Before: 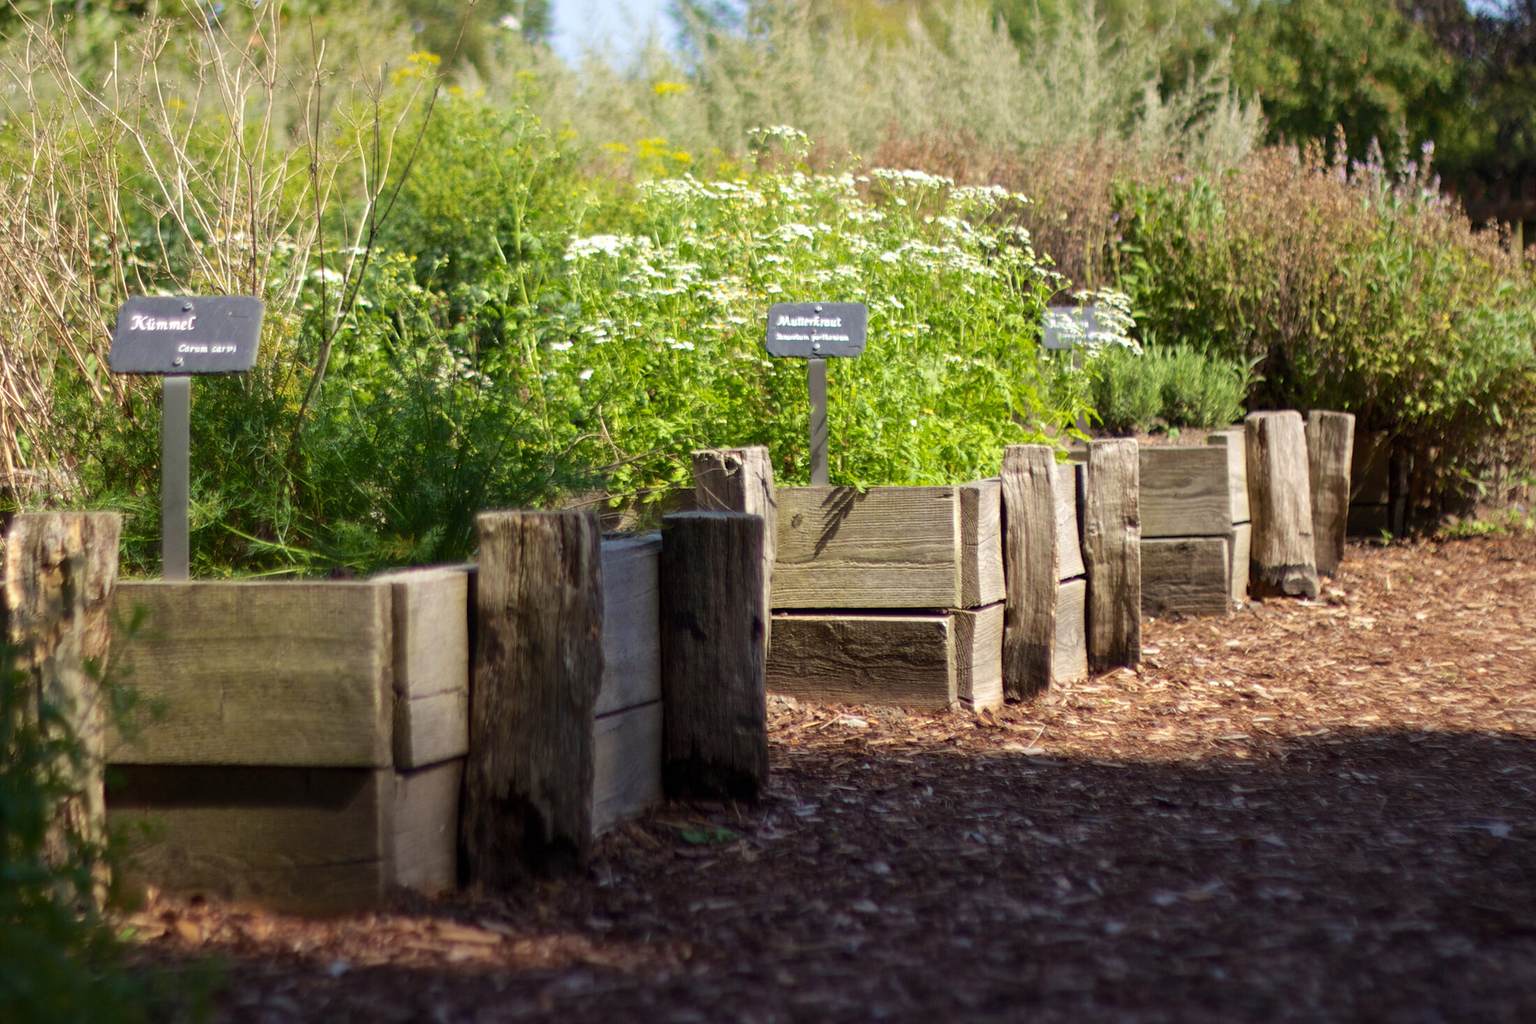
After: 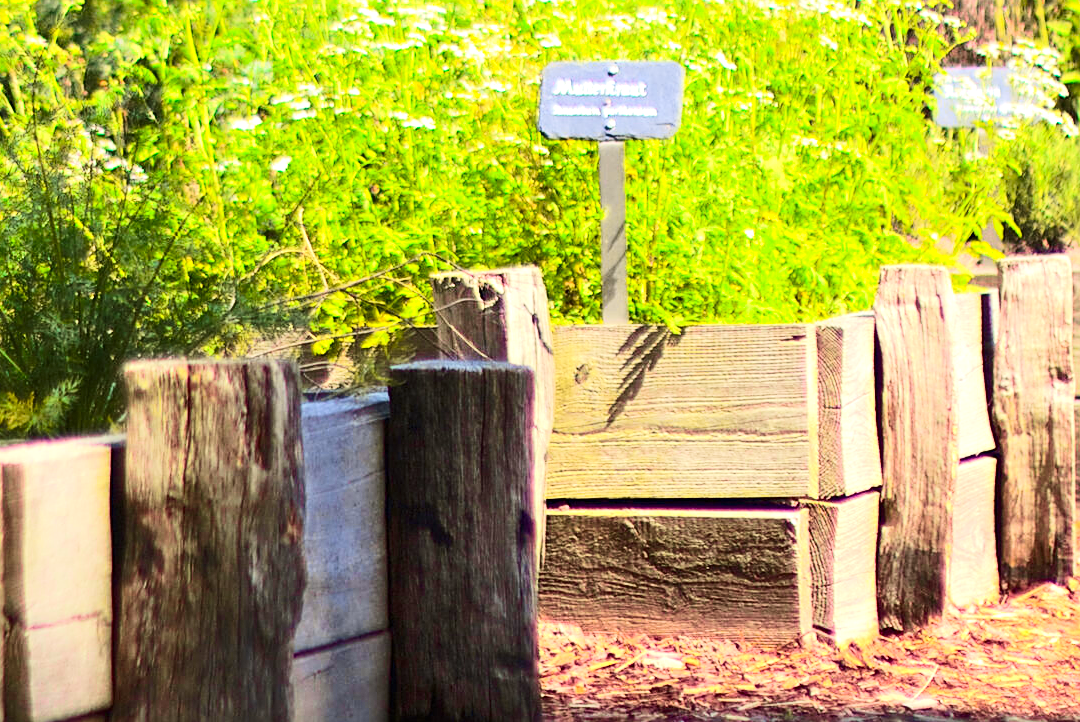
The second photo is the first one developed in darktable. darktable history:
tone curve: curves: ch0 [(0, 0) (0.087, 0.054) (0.281, 0.245) (0.506, 0.526) (0.8, 0.824) (0.994, 0.955)]; ch1 [(0, 0) (0.27, 0.195) (0.406, 0.435) (0.452, 0.474) (0.495, 0.5) (0.514, 0.508) (0.563, 0.584) (0.654, 0.689) (1, 1)]; ch2 [(0, 0) (0.269, 0.299) (0.459, 0.441) (0.498, 0.499) (0.523, 0.52) (0.551, 0.549) (0.633, 0.625) (0.659, 0.681) (0.718, 0.764) (1, 1)], color space Lab, independent channels, preserve colors none
contrast equalizer: octaves 7, y [[0.524 ×6], [0.512 ×6], [0.379 ×6], [0 ×6], [0 ×6]], mix -0.214
exposure: black level correction 0, exposure 1.001 EV, compensate exposure bias true, compensate highlight preservation false
contrast brightness saturation: contrast 0.205, brightness 0.159, saturation 0.222
crop: left 25.437%, top 25.404%, right 25.428%, bottom 25.318%
velvia: on, module defaults
sharpen: on, module defaults
